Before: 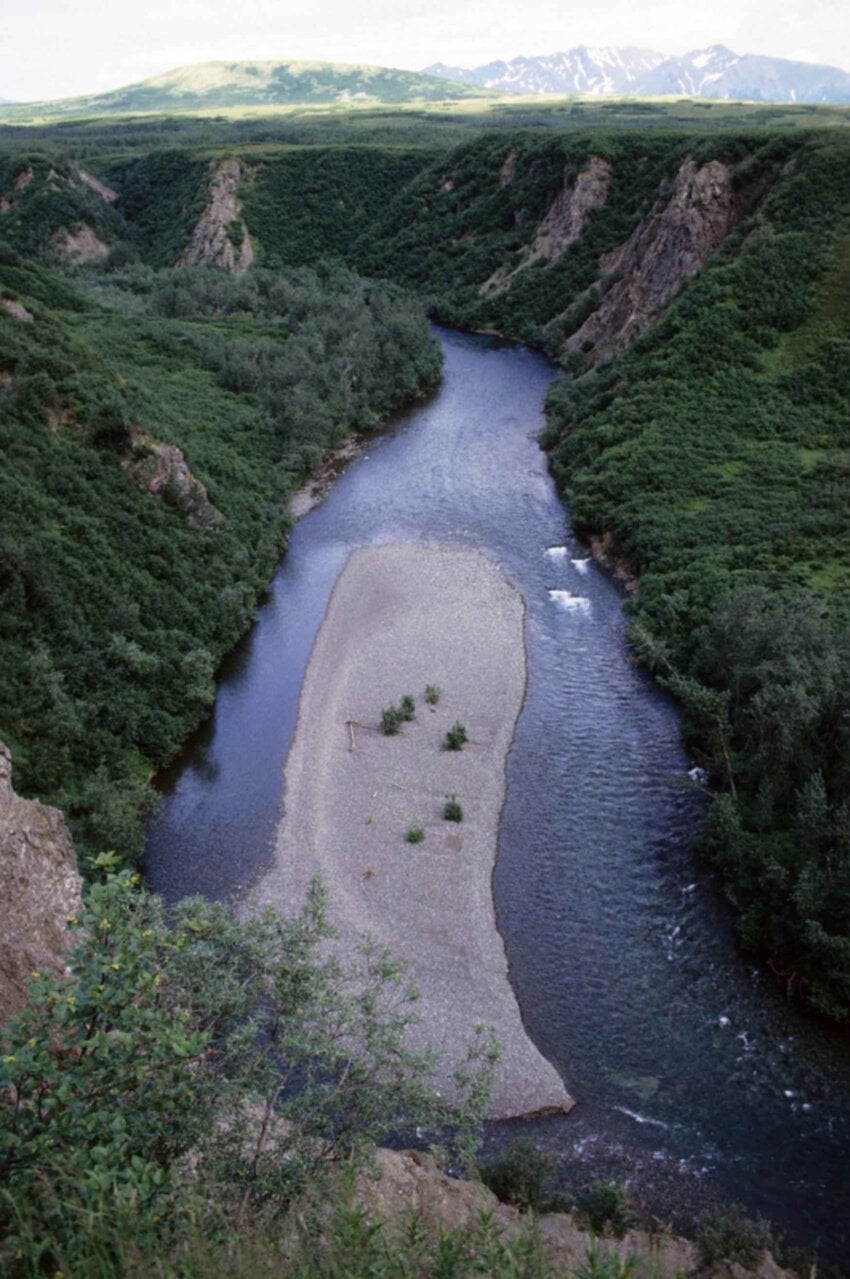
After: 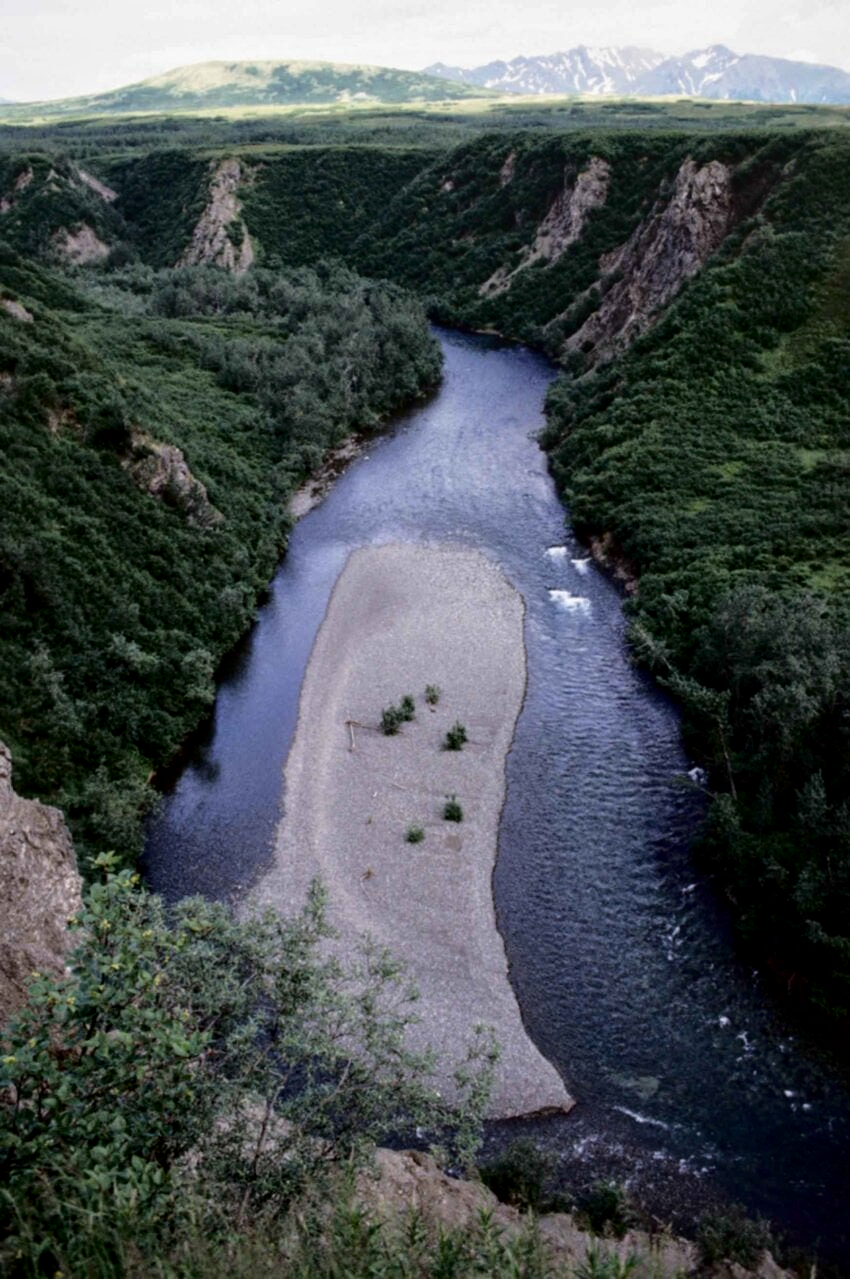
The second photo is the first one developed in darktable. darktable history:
local contrast: on, module defaults
fill light: exposure -2 EV, width 8.6
